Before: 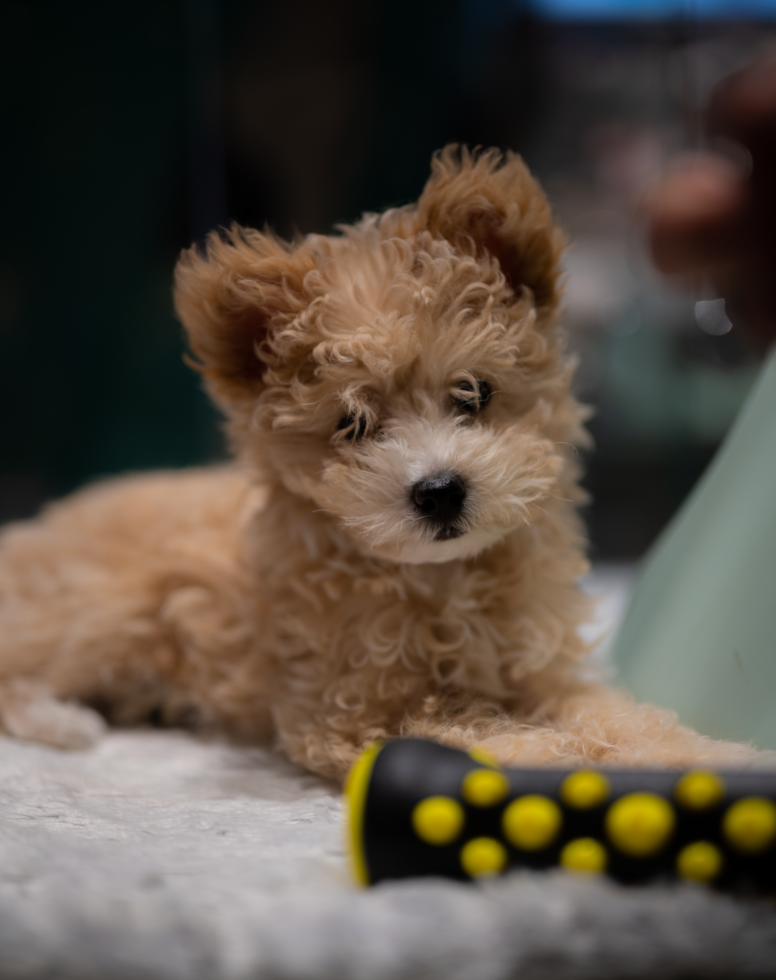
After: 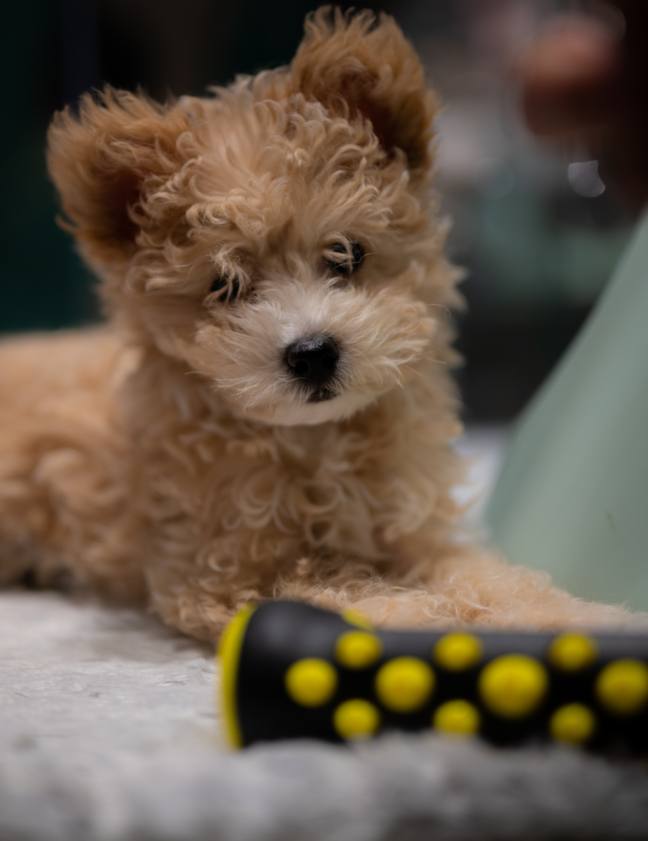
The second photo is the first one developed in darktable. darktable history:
crop: left 16.428%, top 14.173%
